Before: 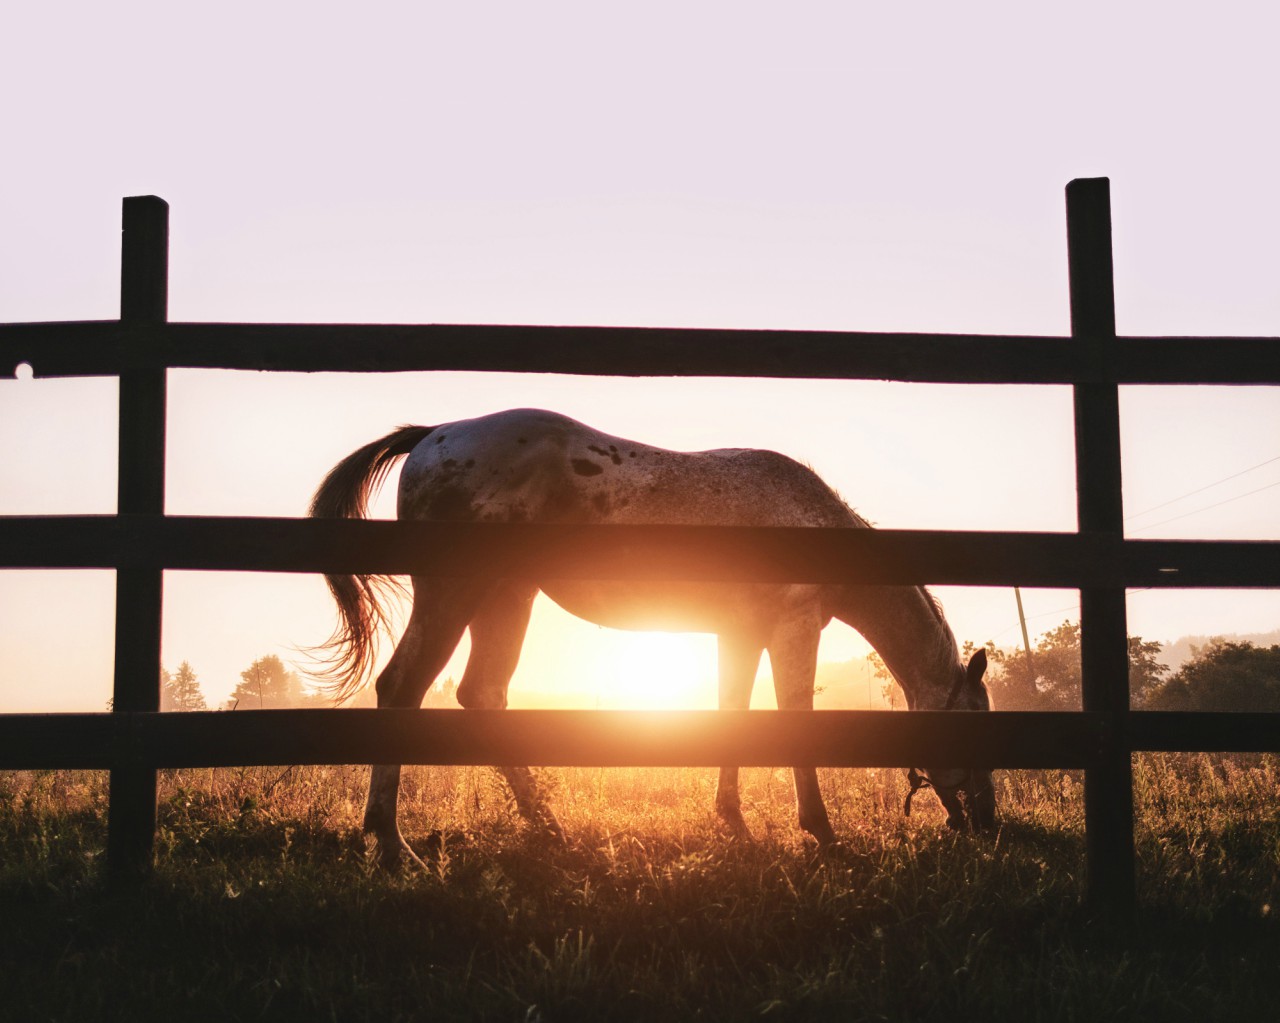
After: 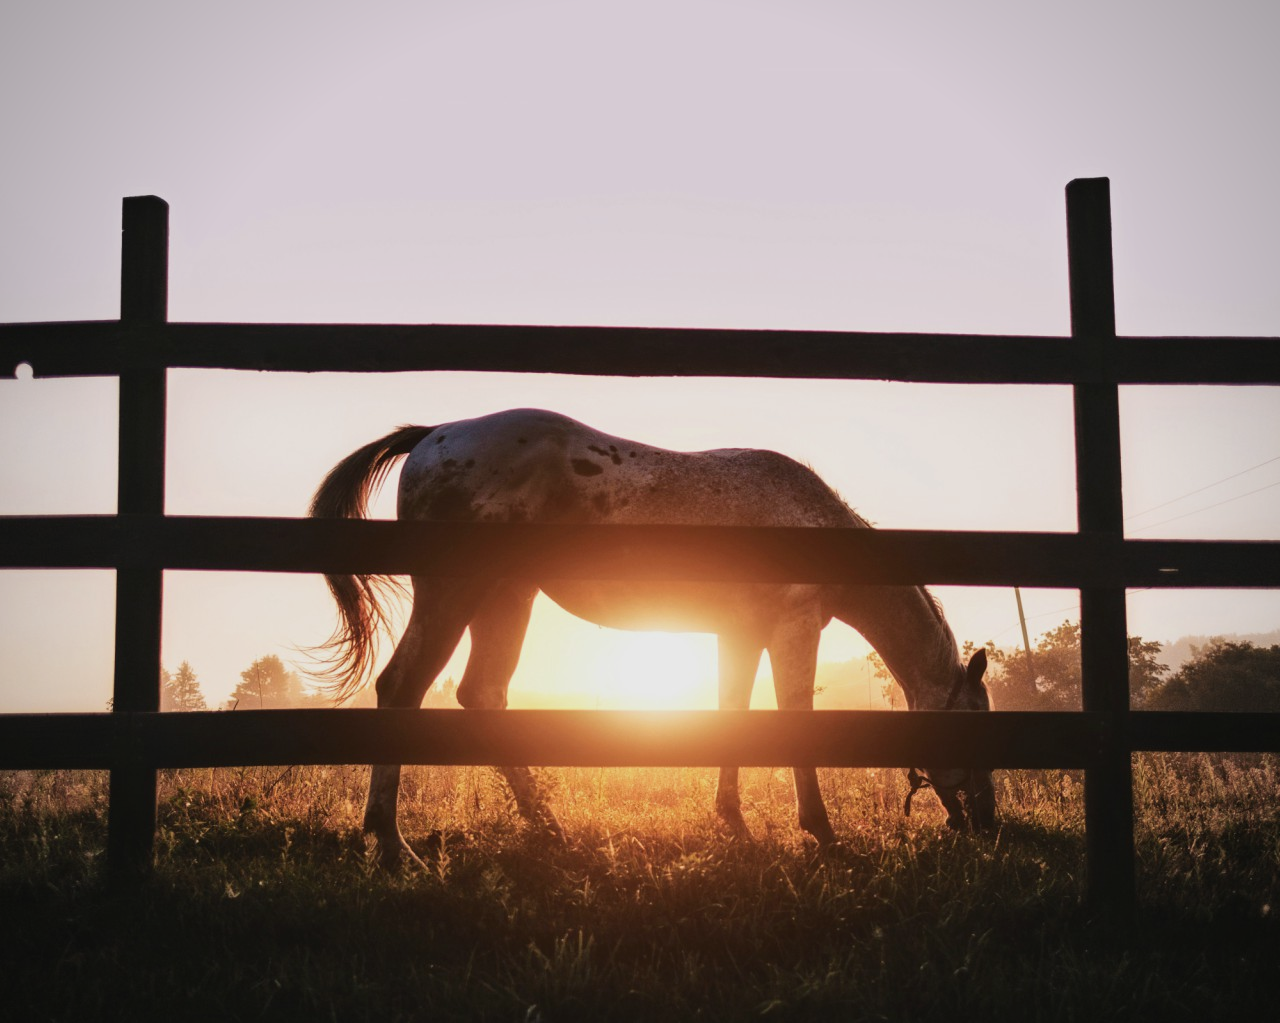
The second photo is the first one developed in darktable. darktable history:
exposure: exposure -0.293 EV, compensate highlight preservation false
vignetting: fall-off radius 60.92%
